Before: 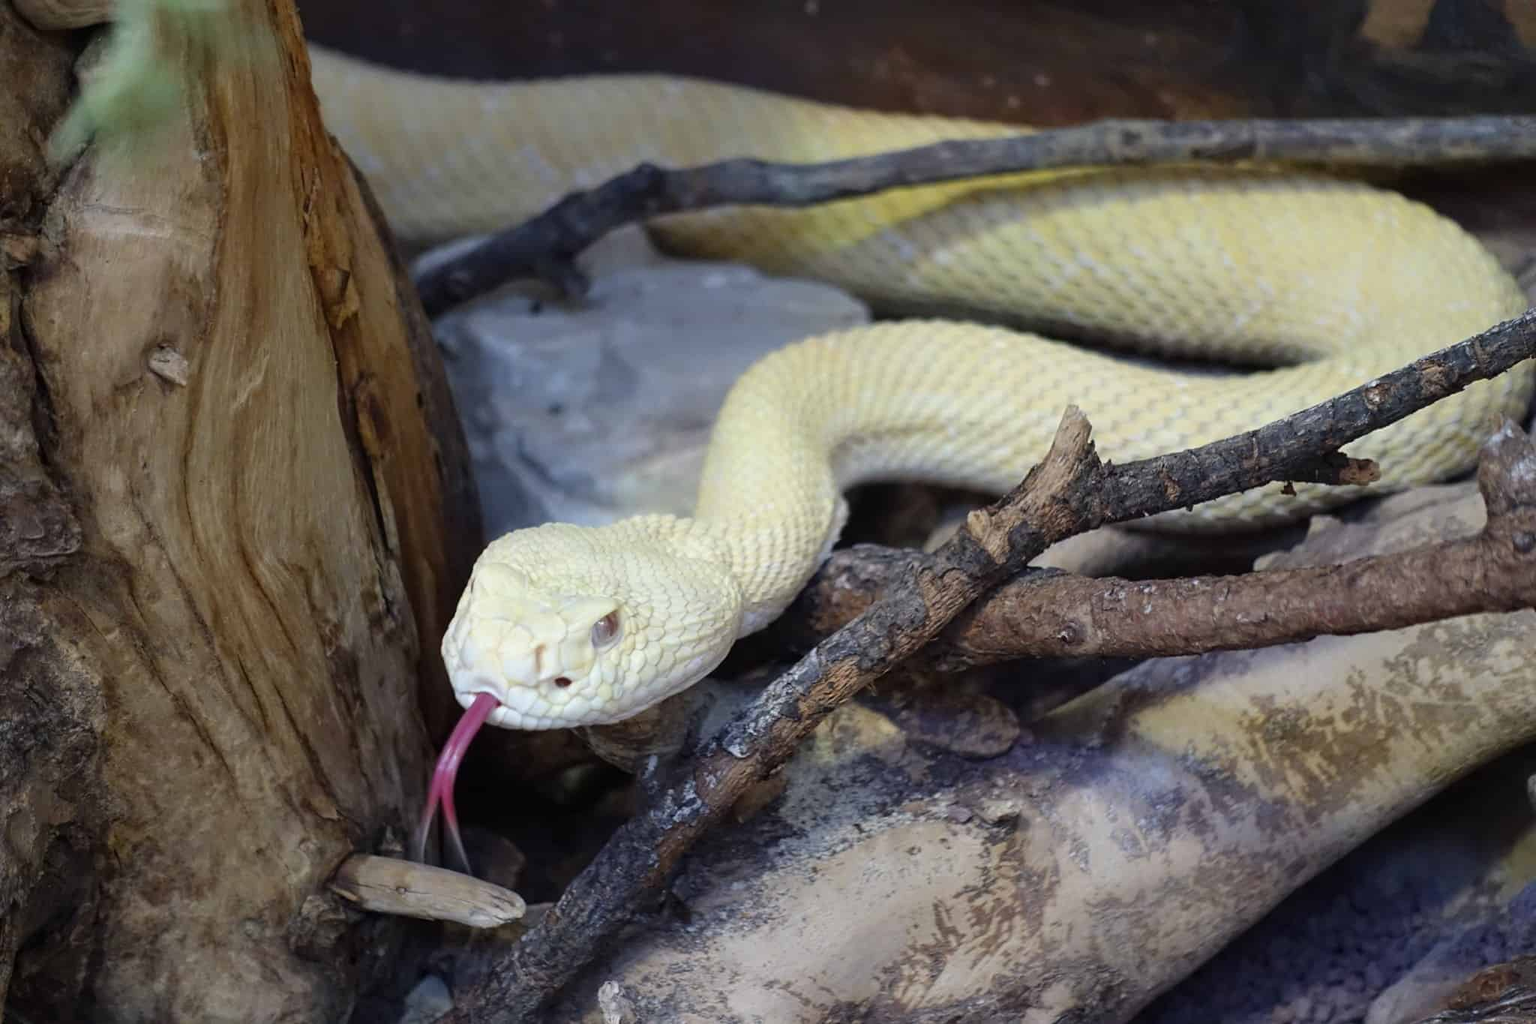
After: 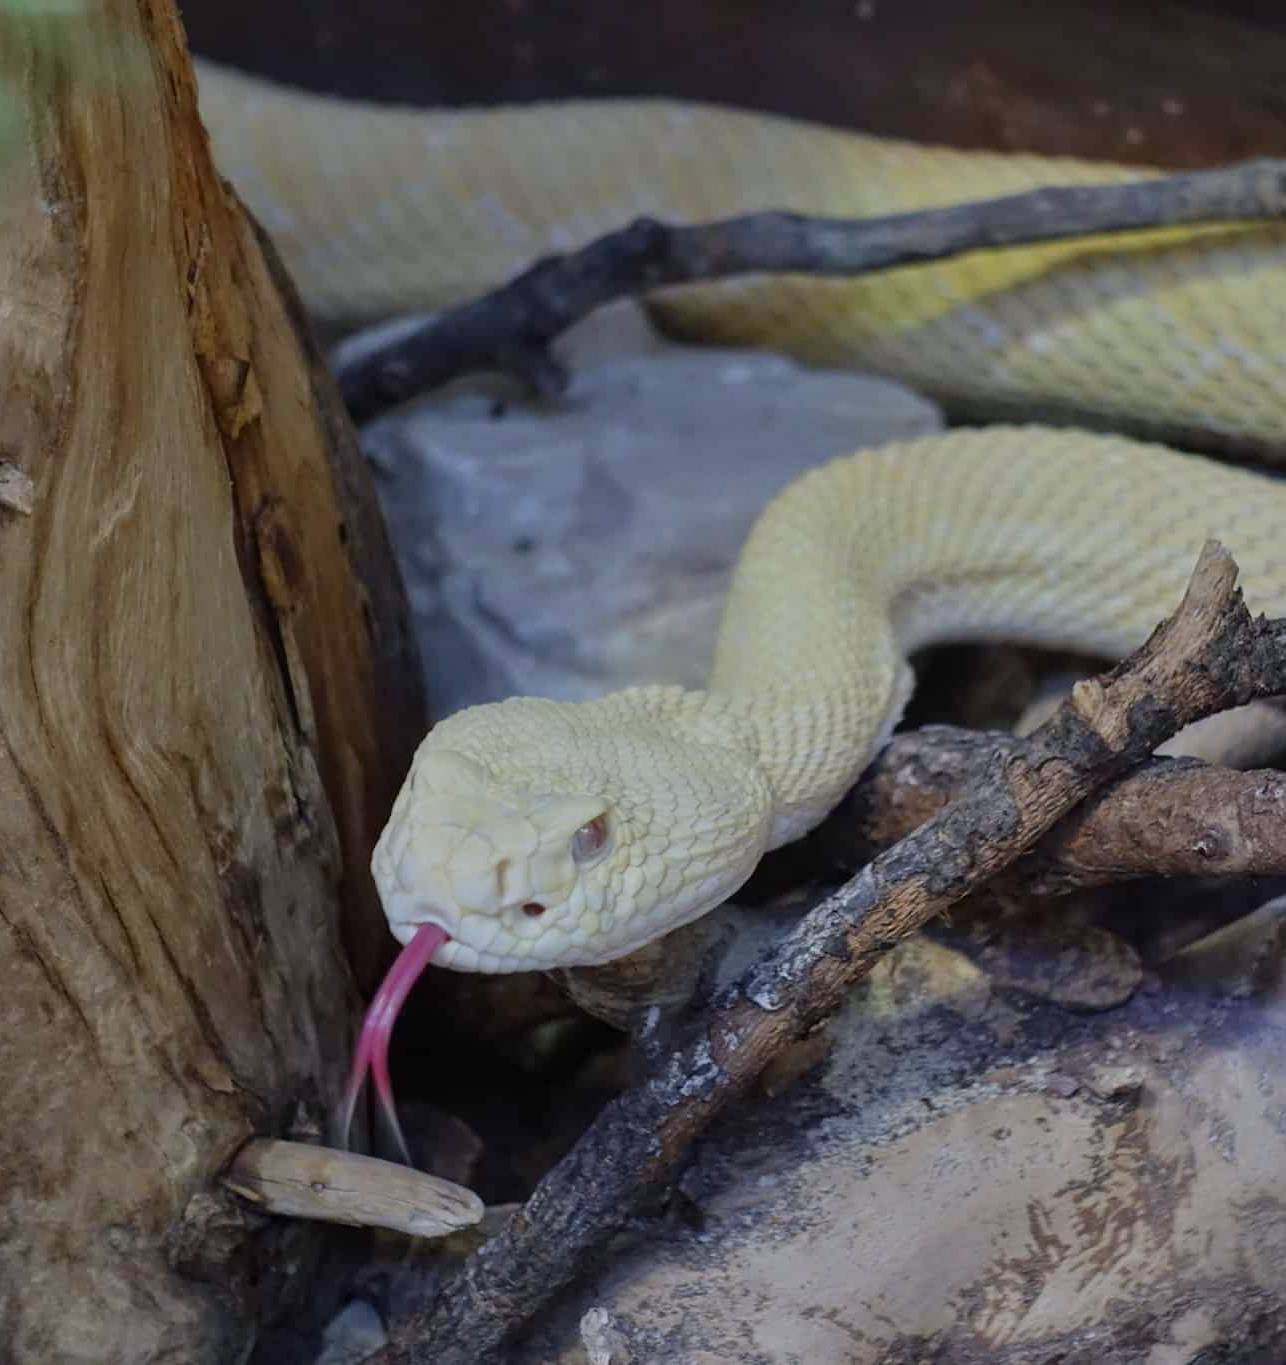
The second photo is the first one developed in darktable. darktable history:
tone equalizer: -8 EV -0.002 EV, -7 EV 0.005 EV, -6 EV -0.008 EV, -5 EV 0.007 EV, -4 EV -0.042 EV, -3 EV -0.233 EV, -2 EV -0.662 EV, -1 EV -0.983 EV, +0 EV -0.969 EV, smoothing diameter 2%, edges refinement/feathering 20, mask exposure compensation -1.57 EV, filter diffusion 5
crop: left 10.644%, right 26.528%
white balance: red 0.983, blue 1.036
